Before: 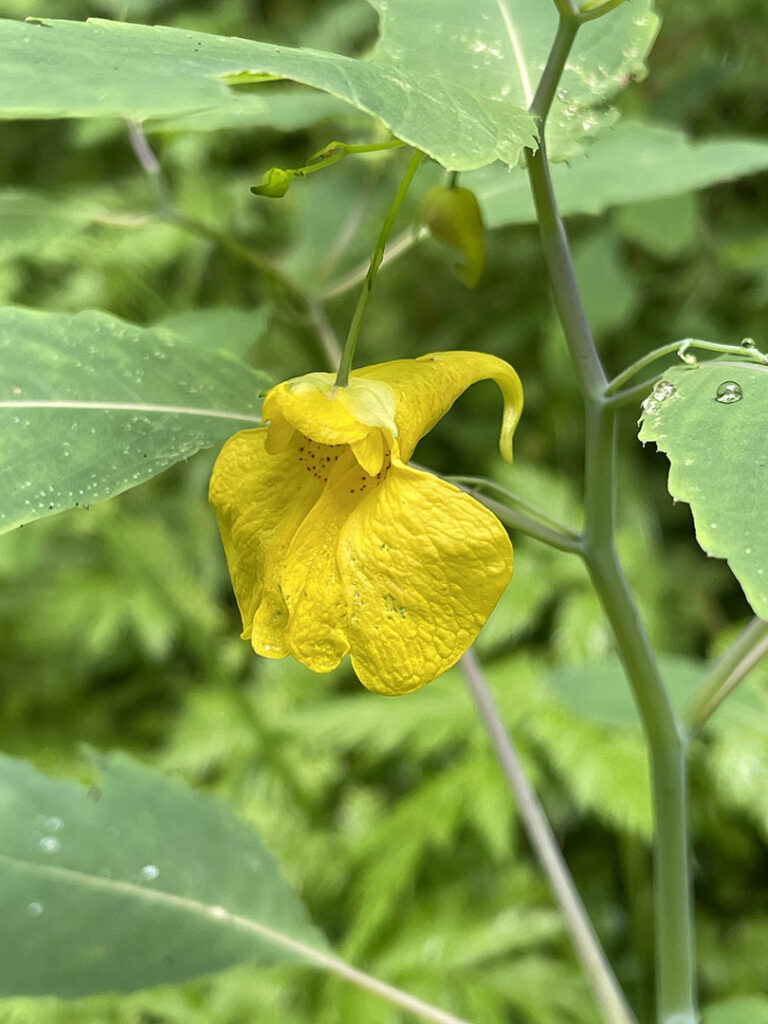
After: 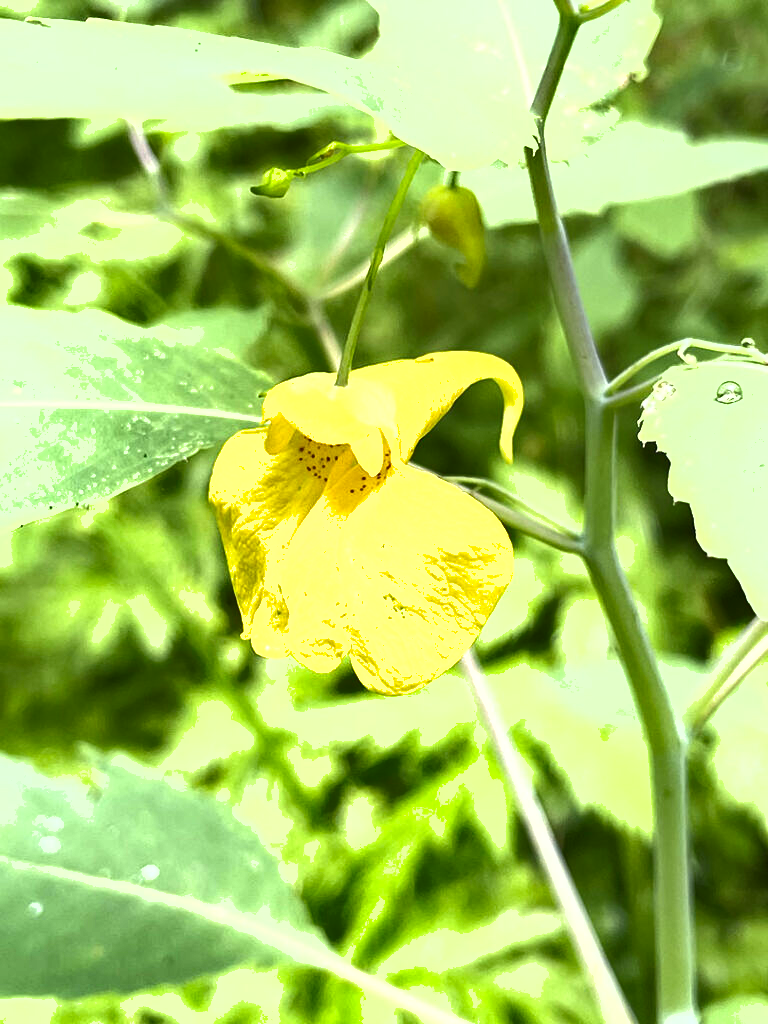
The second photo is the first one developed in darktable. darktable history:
shadows and highlights: low approximation 0.01, soften with gaussian
exposure: black level correction 0, exposure 1.3 EV, compensate exposure bias true, compensate highlight preservation false
